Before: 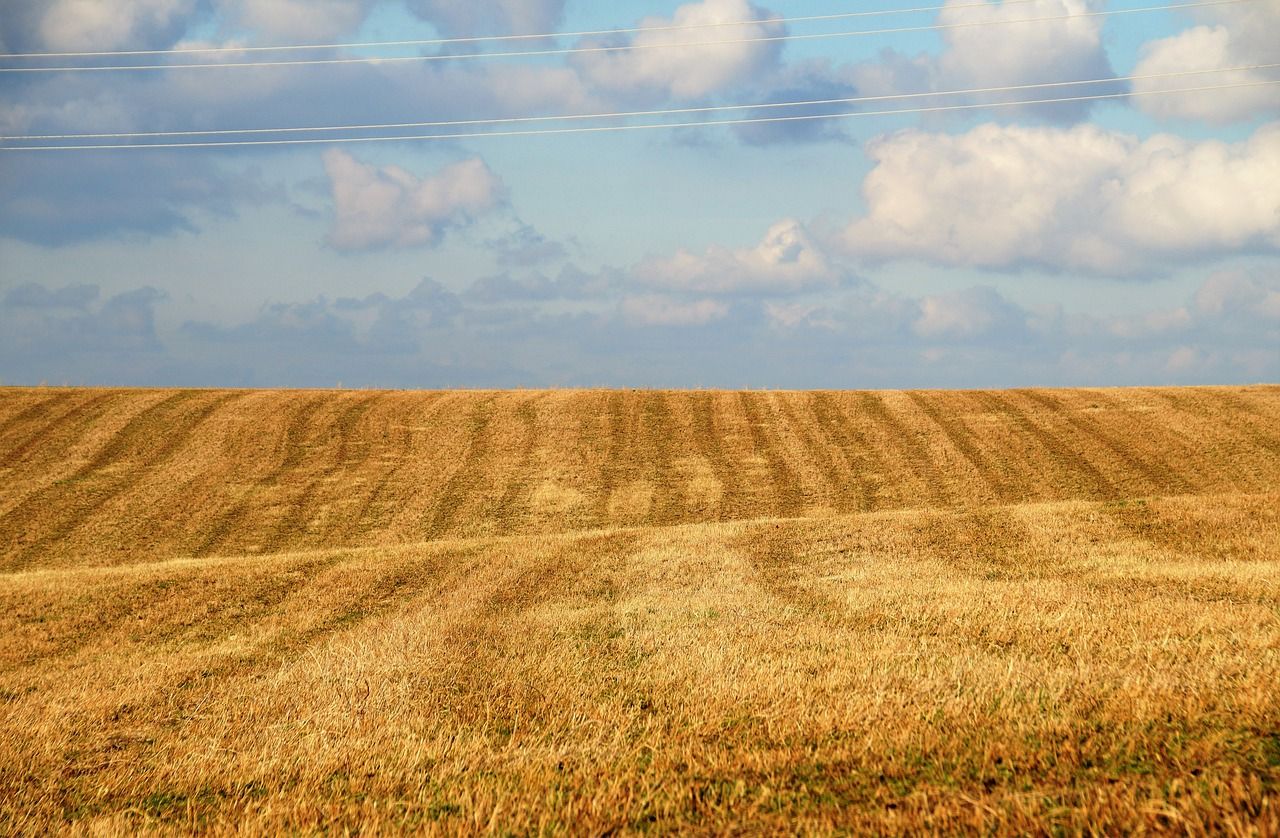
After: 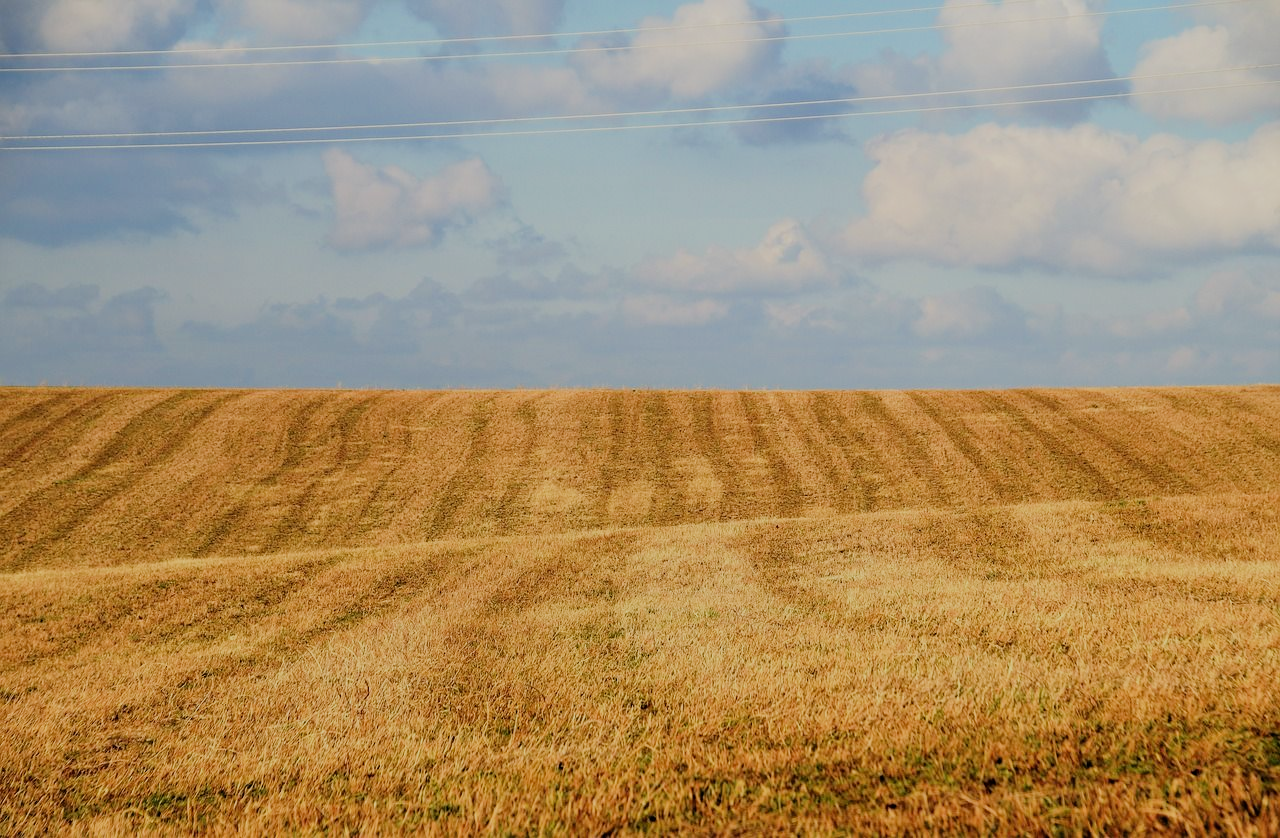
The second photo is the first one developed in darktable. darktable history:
filmic rgb: black relative exposure -7.09 EV, white relative exposure 5.39 EV, hardness 3.03, iterations of high-quality reconstruction 0
